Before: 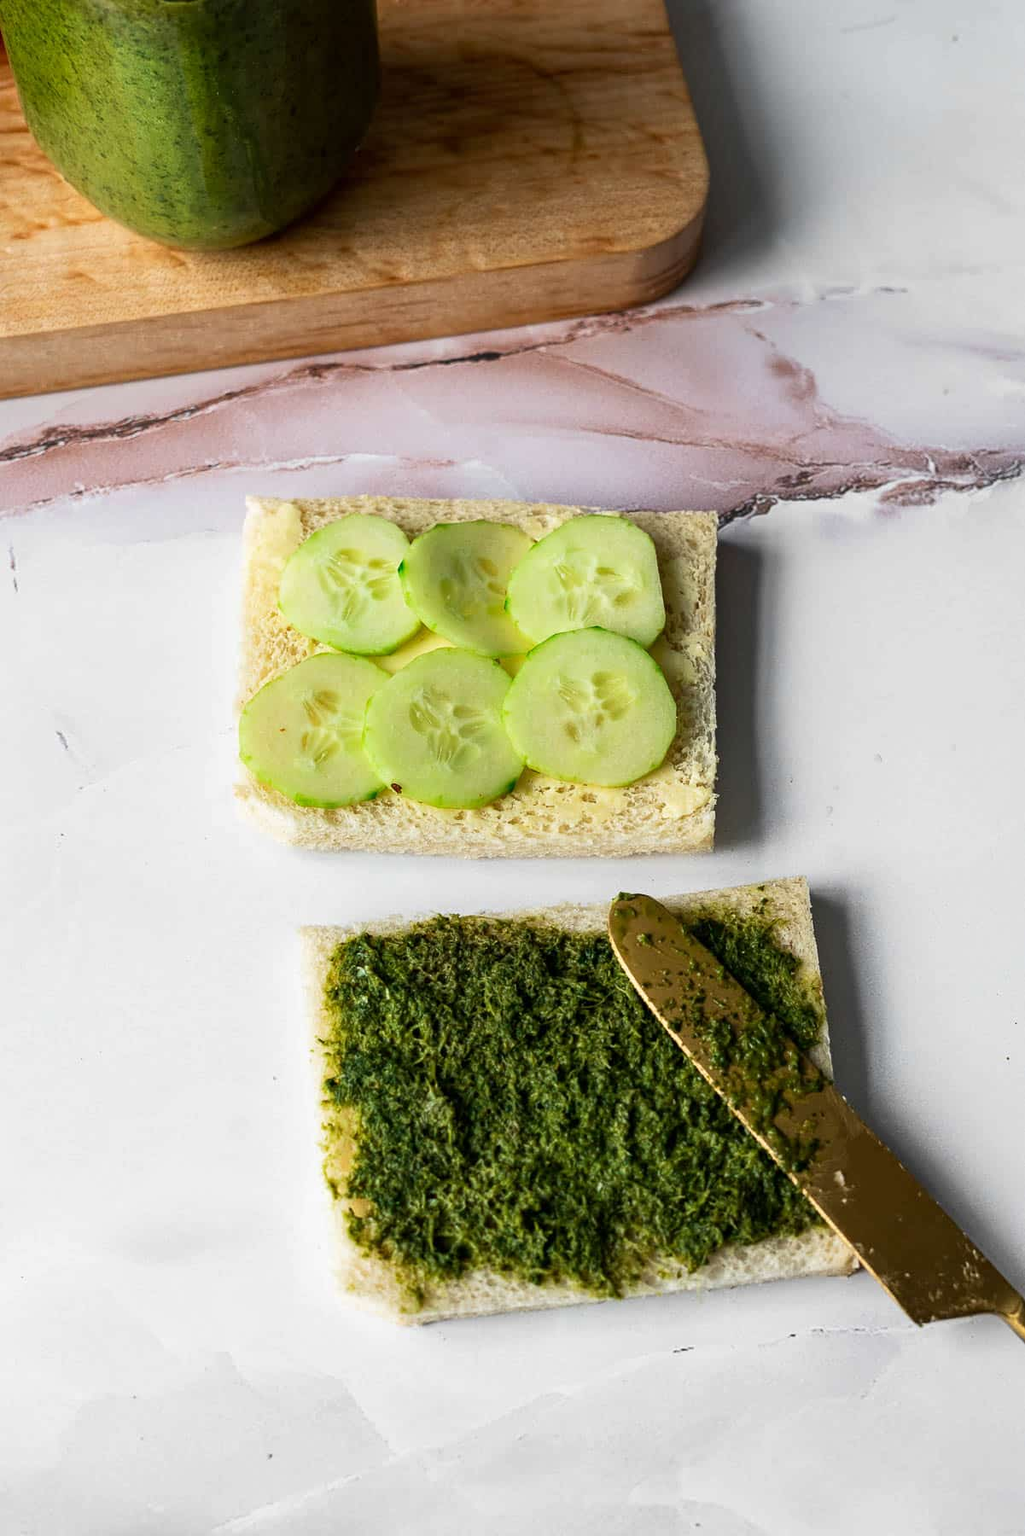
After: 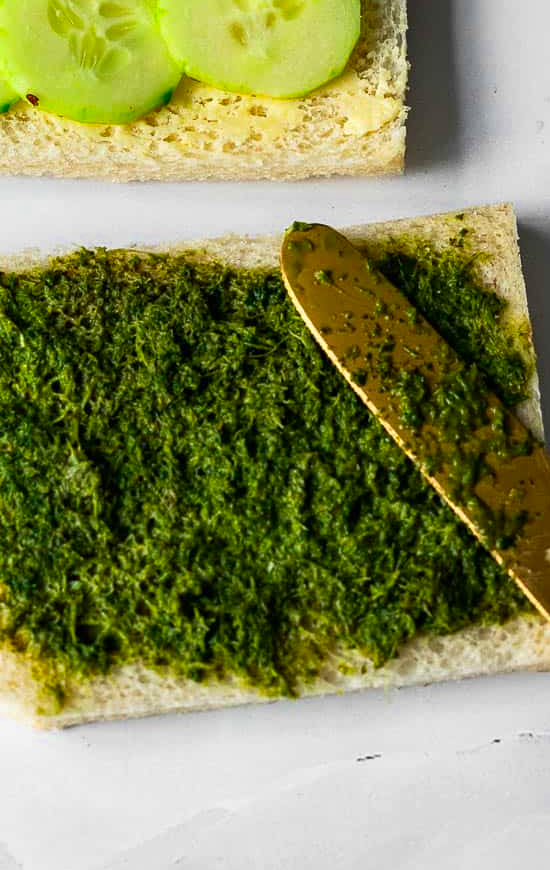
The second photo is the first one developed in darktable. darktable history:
crop: left 35.976%, top 45.819%, right 18.162%, bottom 5.807%
white balance: emerald 1
color zones: curves: ch0 [(0, 0.613) (0.01, 0.613) (0.245, 0.448) (0.498, 0.529) (0.642, 0.665) (0.879, 0.777) (0.99, 0.613)]; ch1 [(0, 0) (0.143, 0) (0.286, 0) (0.429, 0) (0.571, 0) (0.714, 0) (0.857, 0)], mix -138.01%
